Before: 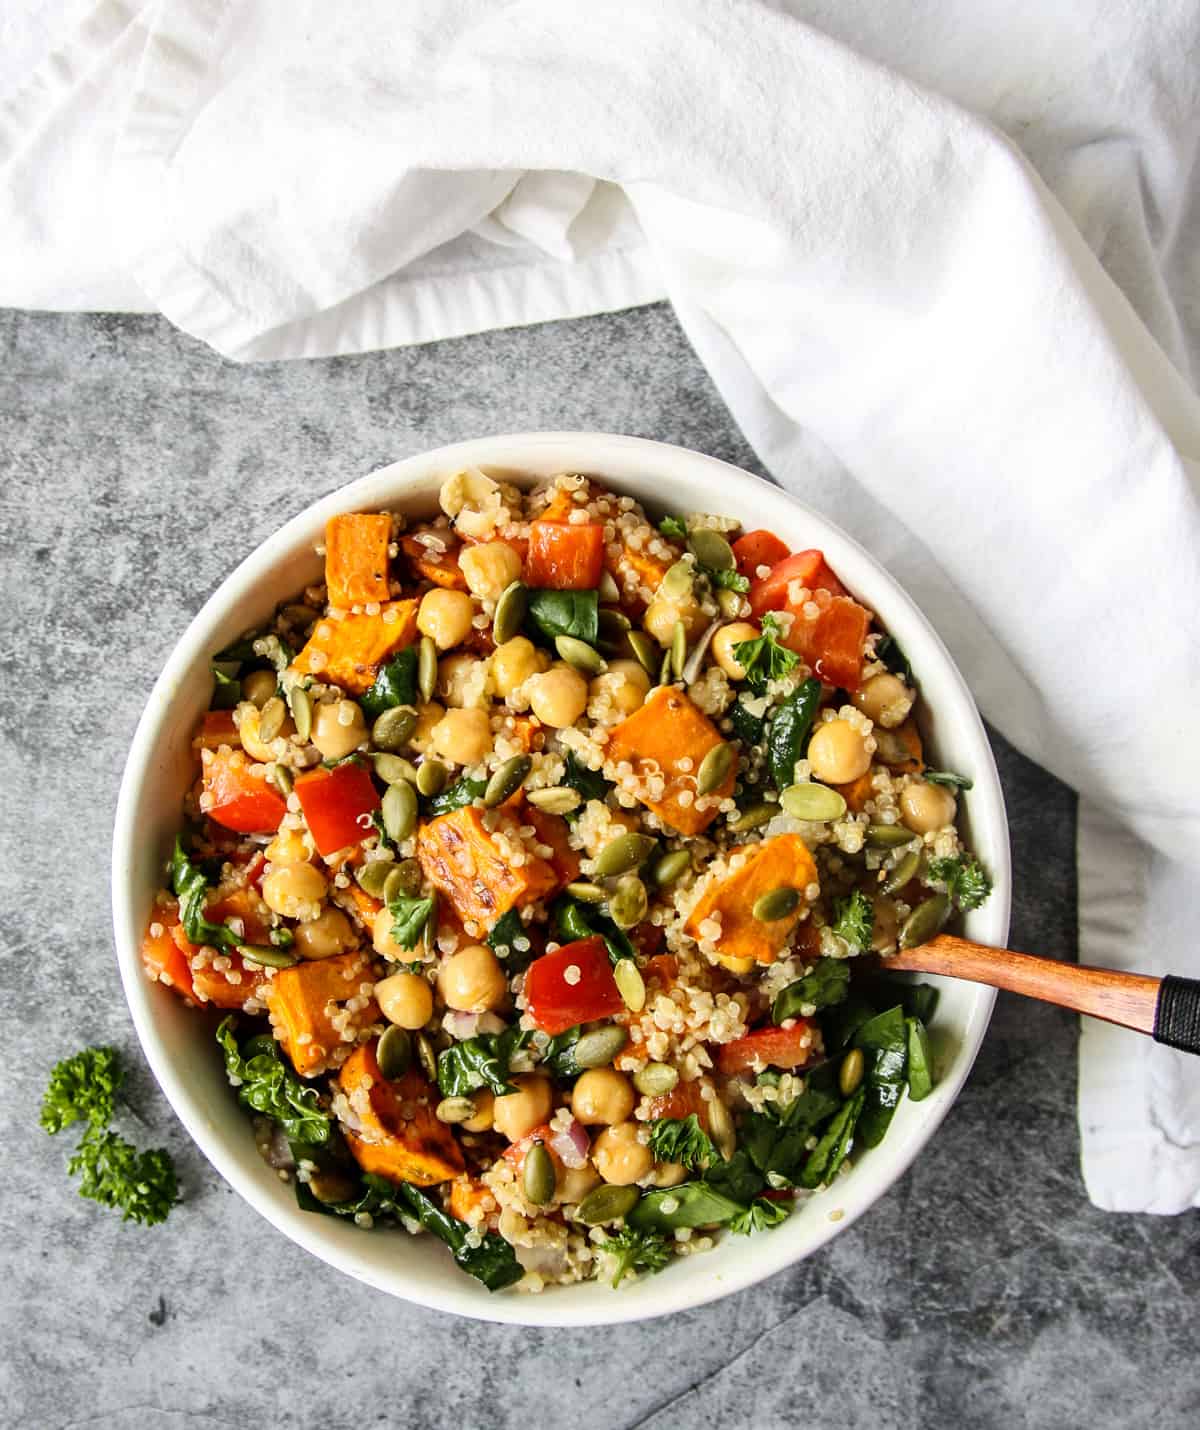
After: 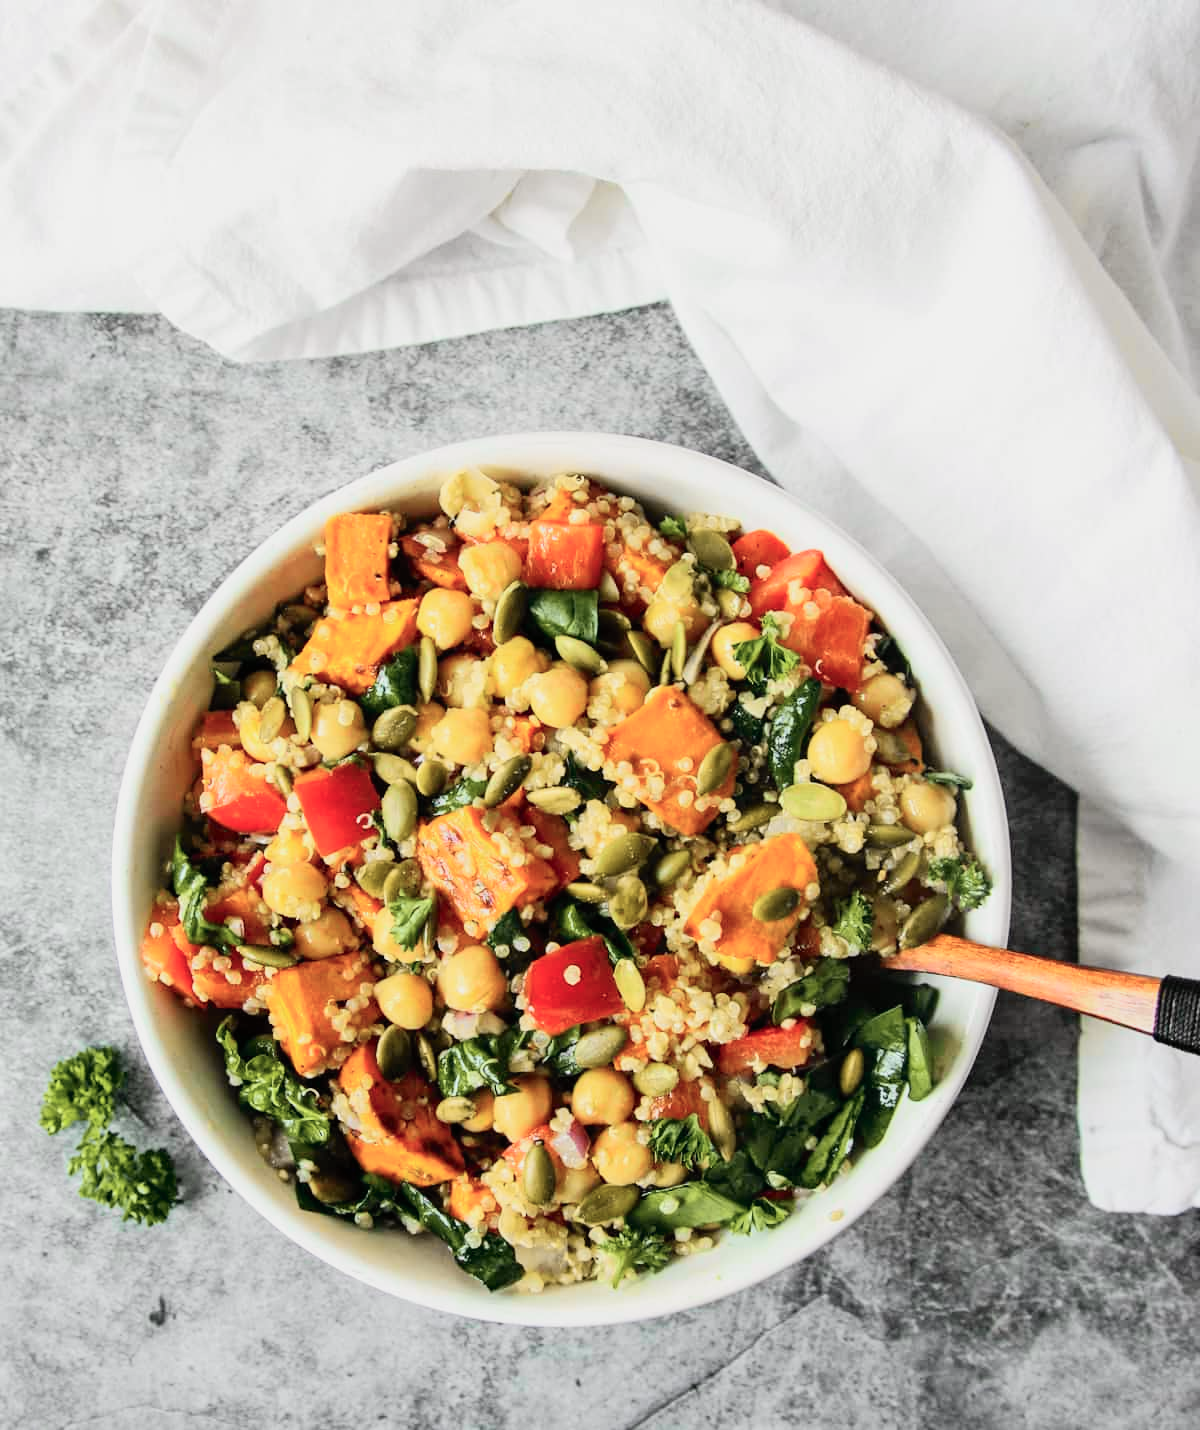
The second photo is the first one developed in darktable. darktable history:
color balance: input saturation 80.07%
tone curve: curves: ch0 [(0, 0.005) (0.103, 0.097) (0.18, 0.207) (0.384, 0.465) (0.491, 0.585) (0.629, 0.726) (0.84, 0.866) (1, 0.947)]; ch1 [(0, 0) (0.172, 0.123) (0.324, 0.253) (0.396, 0.388) (0.478, 0.461) (0.499, 0.497) (0.532, 0.515) (0.57, 0.584) (0.635, 0.675) (0.805, 0.892) (1, 1)]; ch2 [(0, 0) (0.411, 0.424) (0.496, 0.501) (0.515, 0.507) (0.553, 0.562) (0.604, 0.642) (0.708, 0.768) (0.839, 0.916) (1, 1)], color space Lab, independent channels, preserve colors none
